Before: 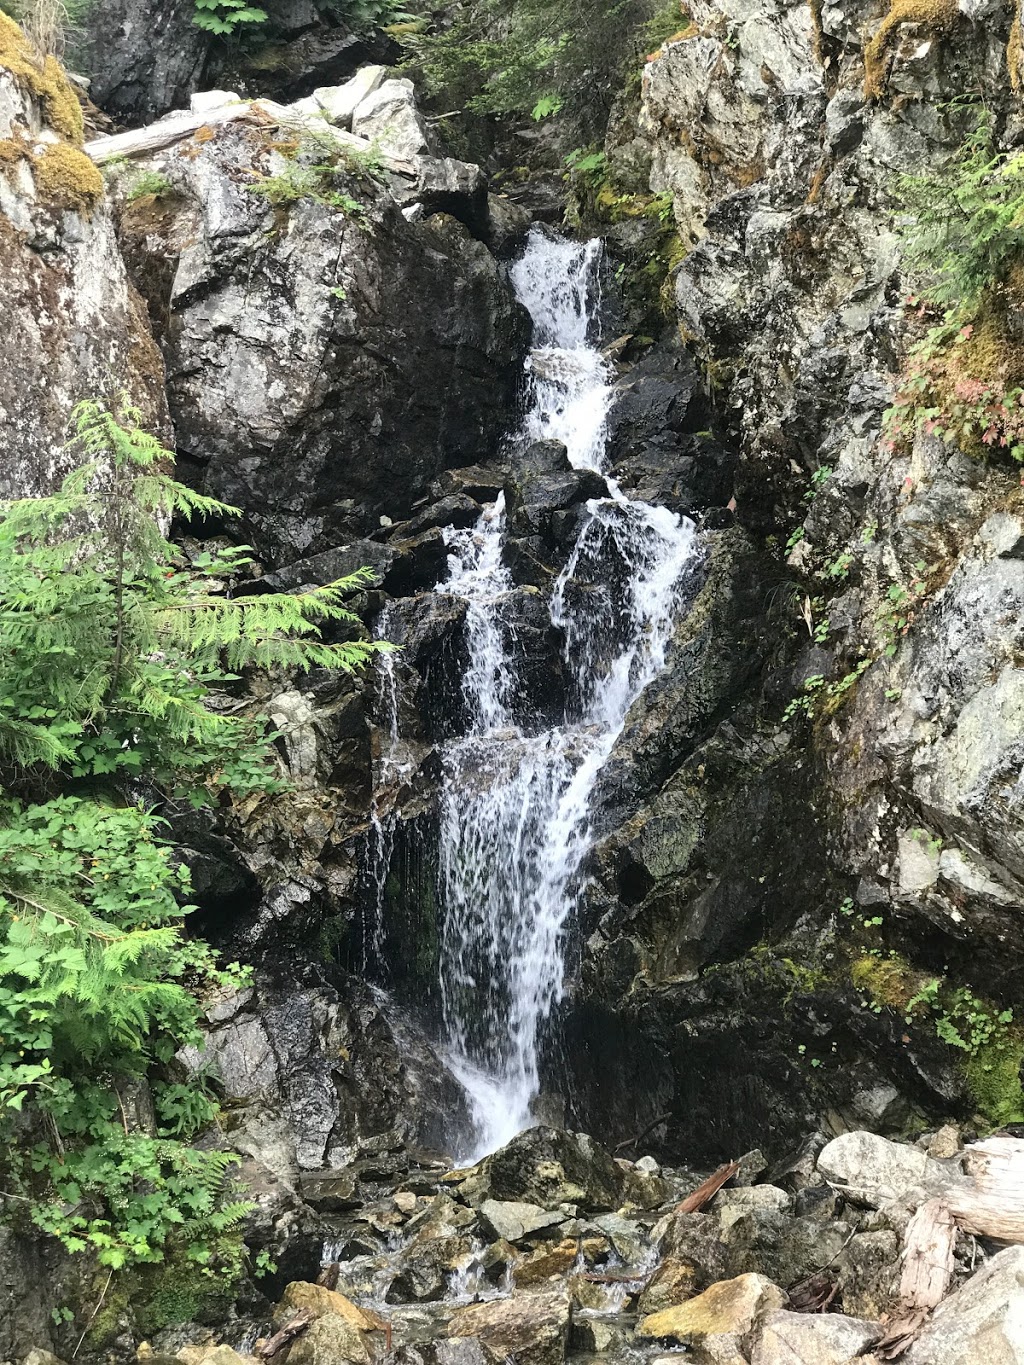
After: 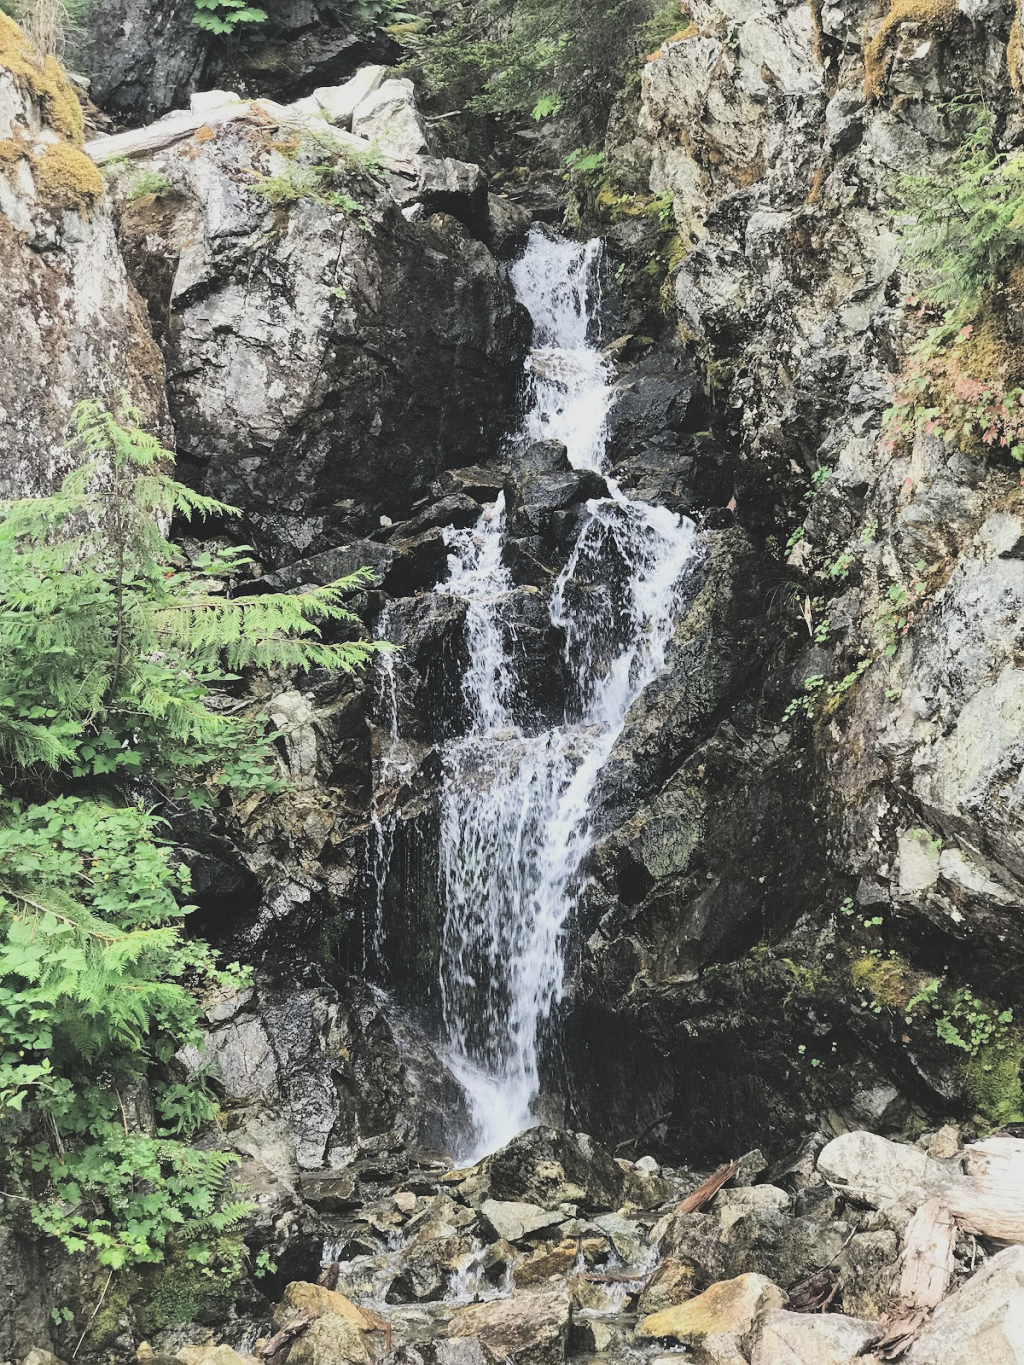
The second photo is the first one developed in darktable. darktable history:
exposure: black level correction -0.041, exposure 0.064 EV, compensate highlight preservation false
filmic rgb: black relative exposure -5 EV, hardness 2.88, contrast 1.3
